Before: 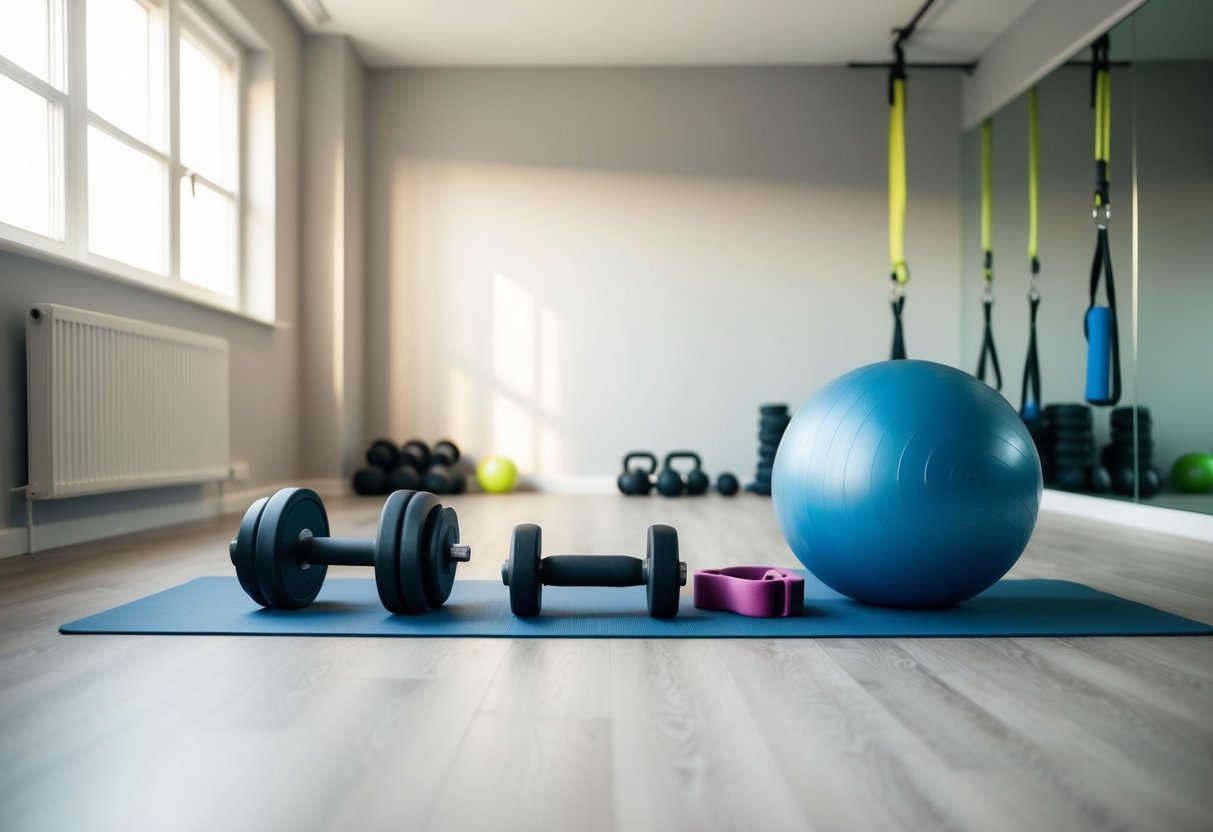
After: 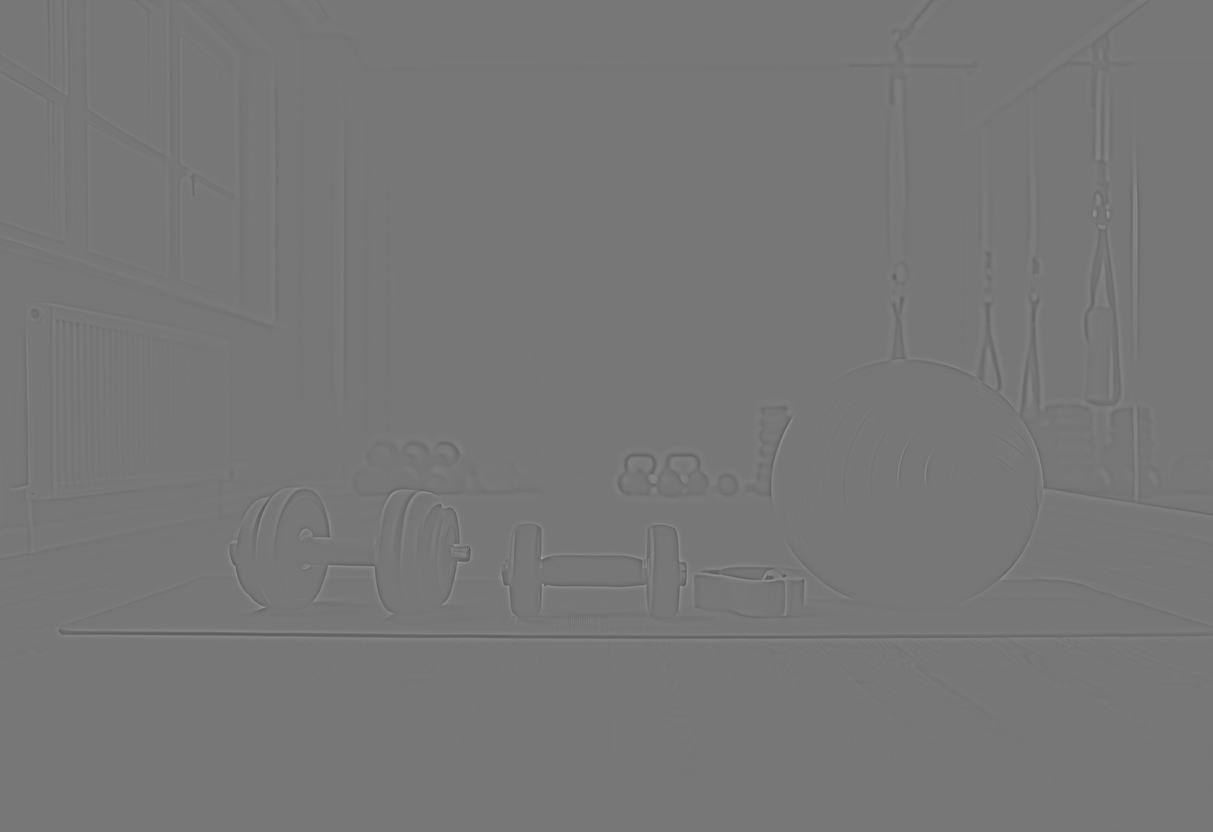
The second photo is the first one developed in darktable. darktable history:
tone equalizer: on, module defaults
highpass: sharpness 6%, contrast boost 7.63%
